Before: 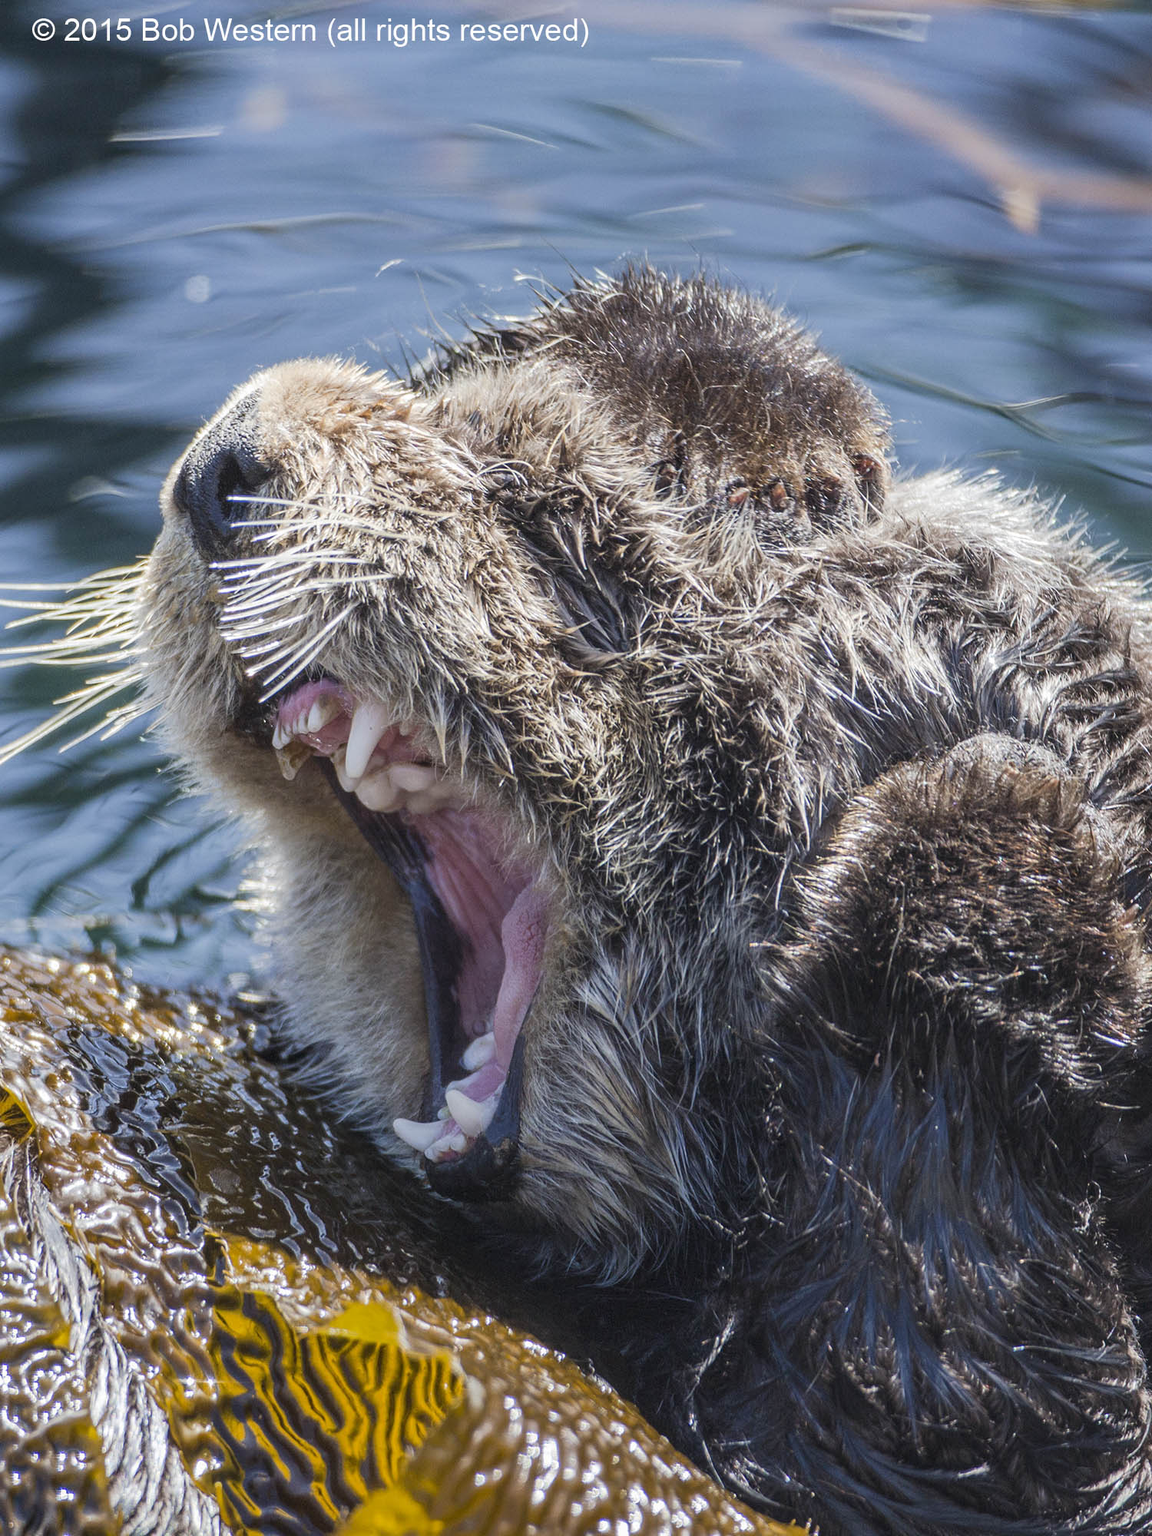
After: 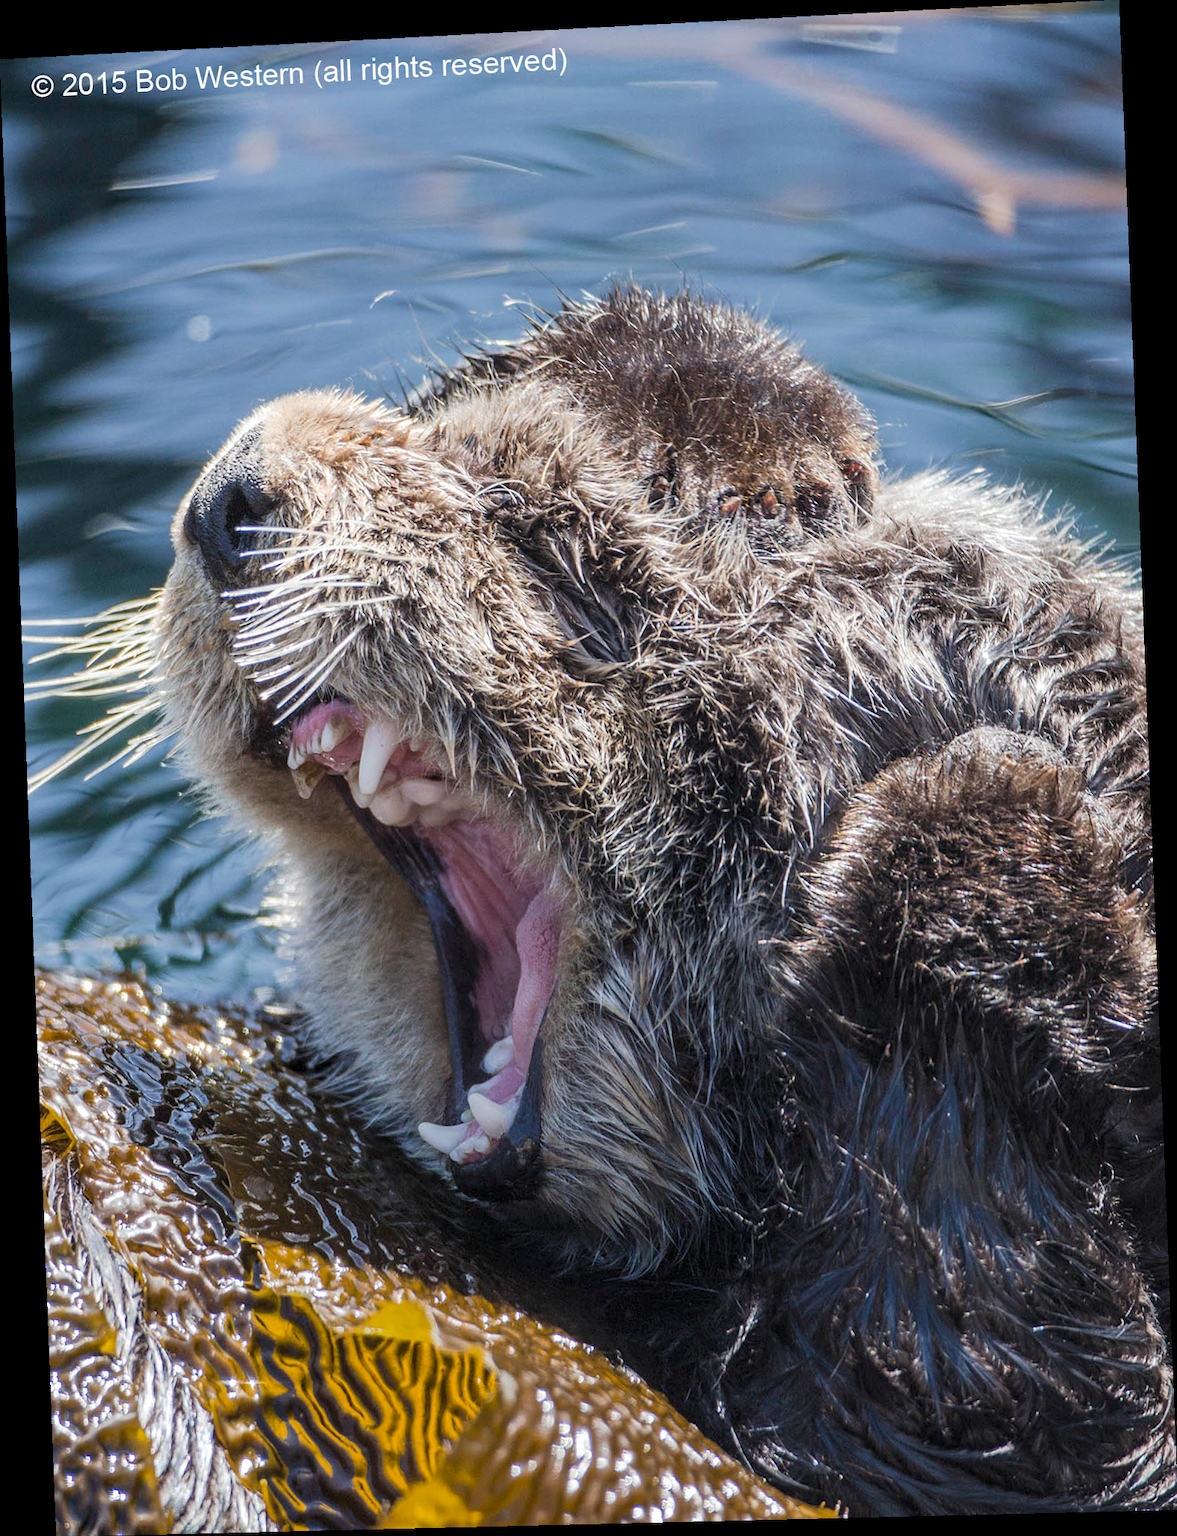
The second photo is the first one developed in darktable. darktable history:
rotate and perspective: rotation -2.22°, lens shift (horizontal) -0.022, automatic cropping off
levels: levels [0.026, 0.507, 0.987]
